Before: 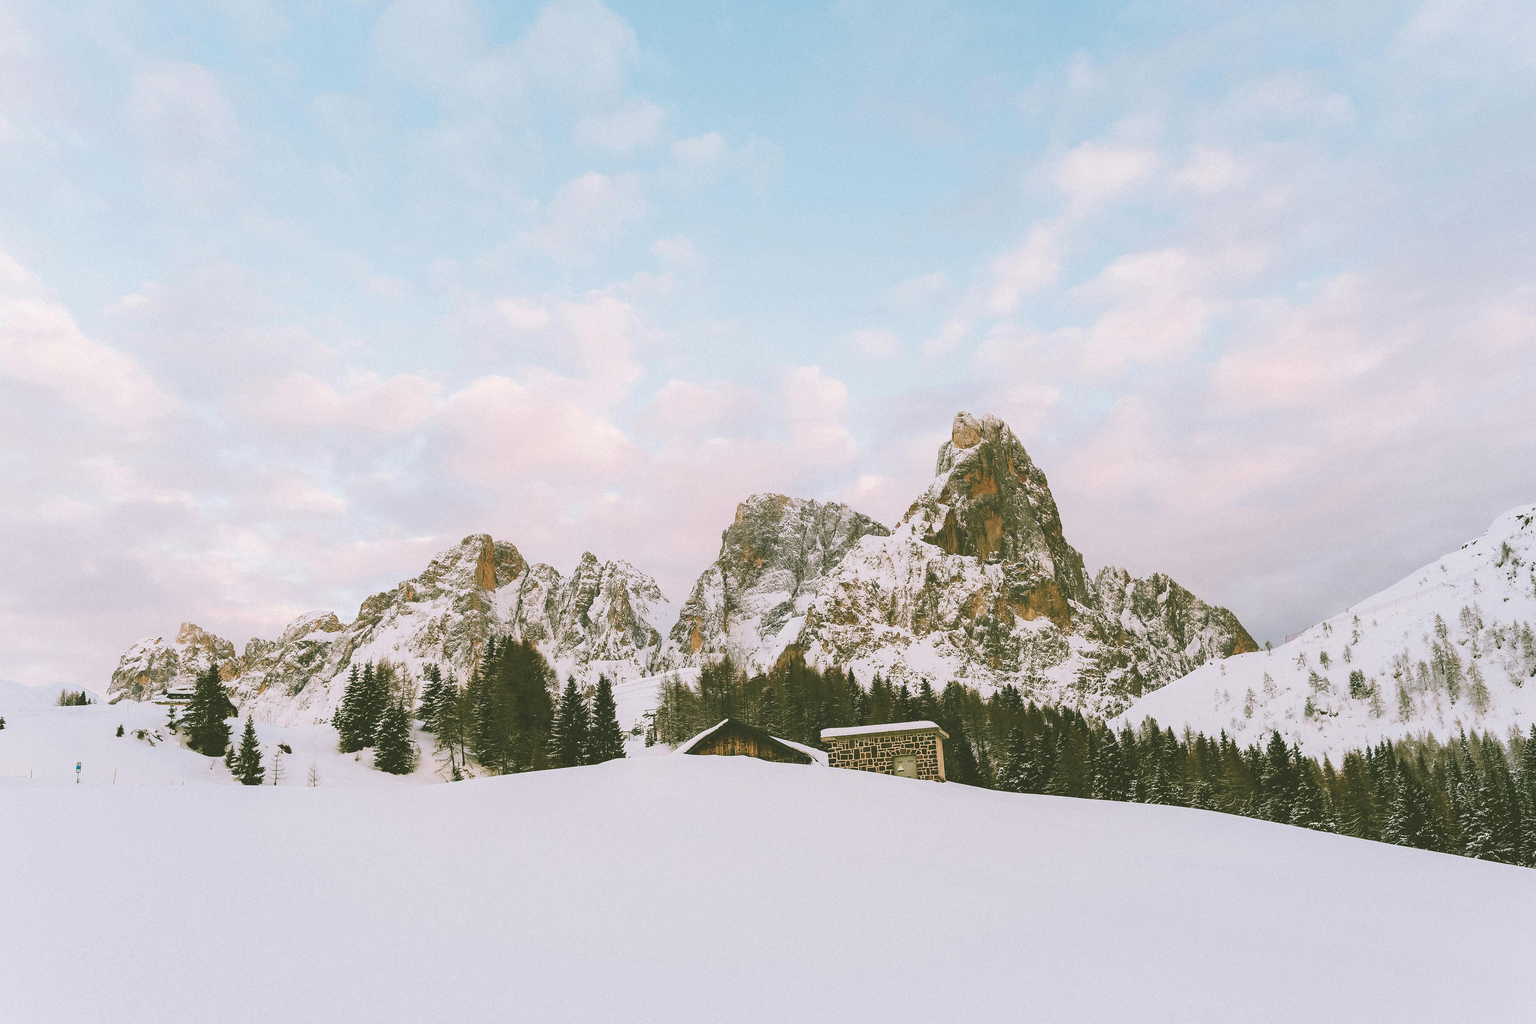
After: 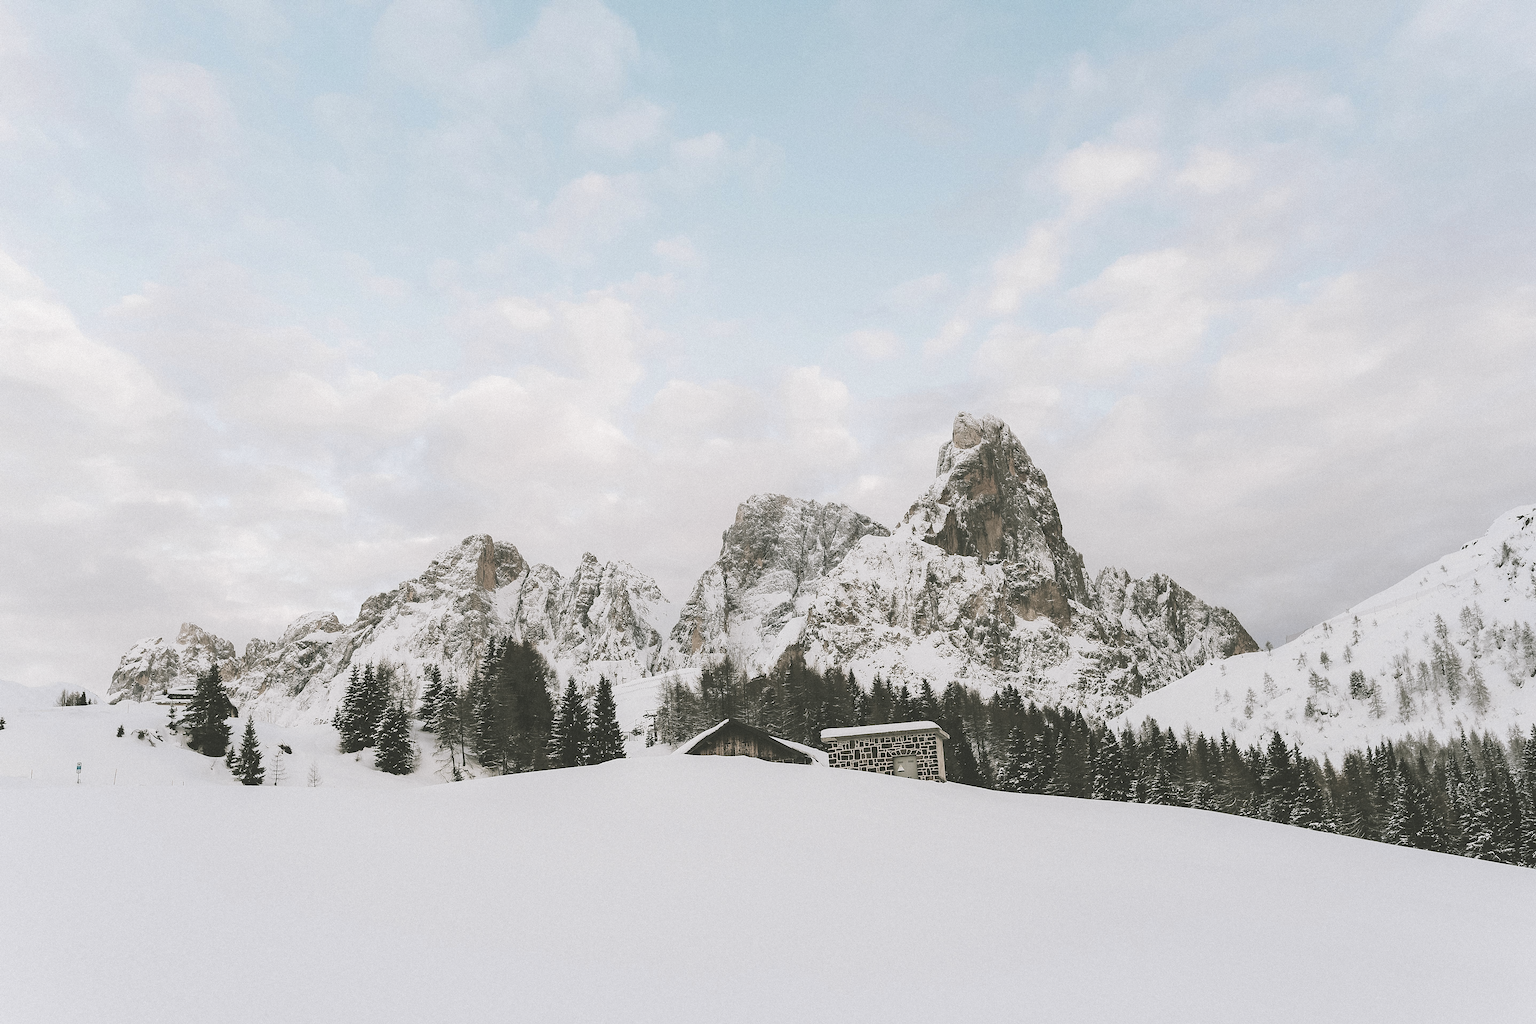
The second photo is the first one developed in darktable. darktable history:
sharpen: amount 0.2
color zones: curves: ch1 [(0.238, 0.163) (0.476, 0.2) (0.733, 0.322) (0.848, 0.134)]
